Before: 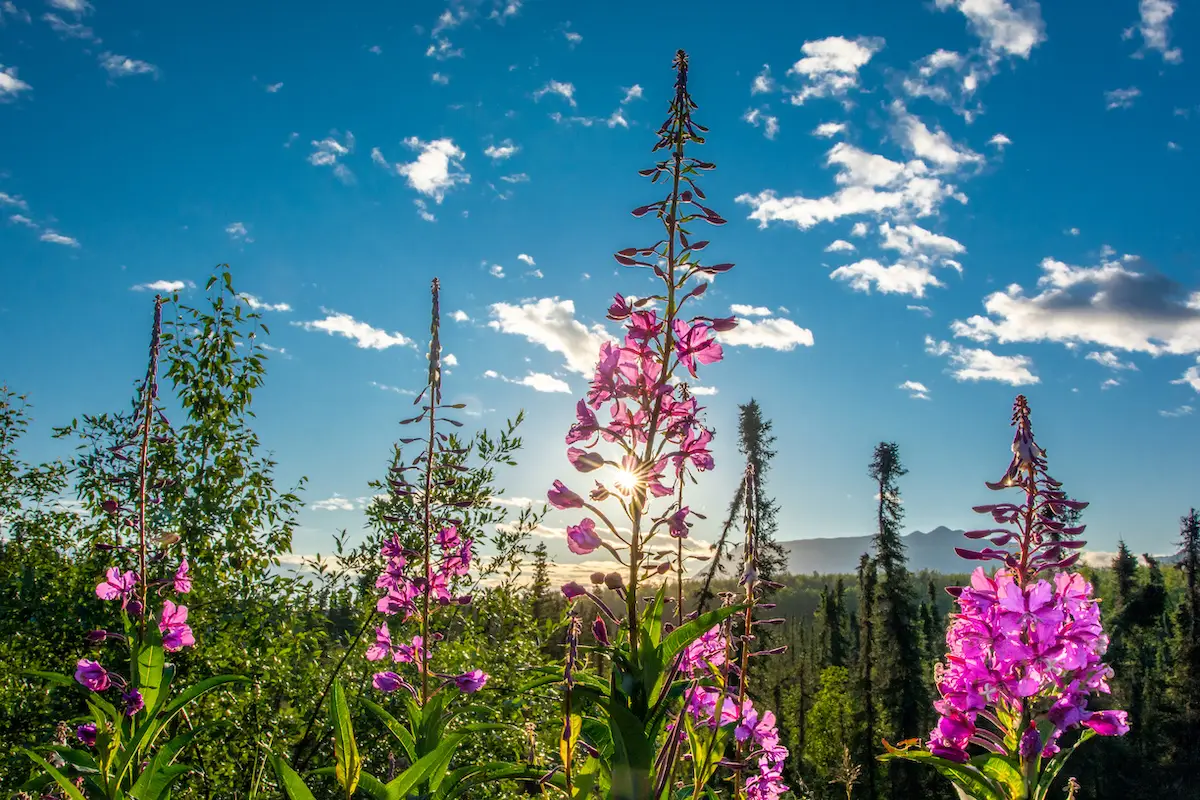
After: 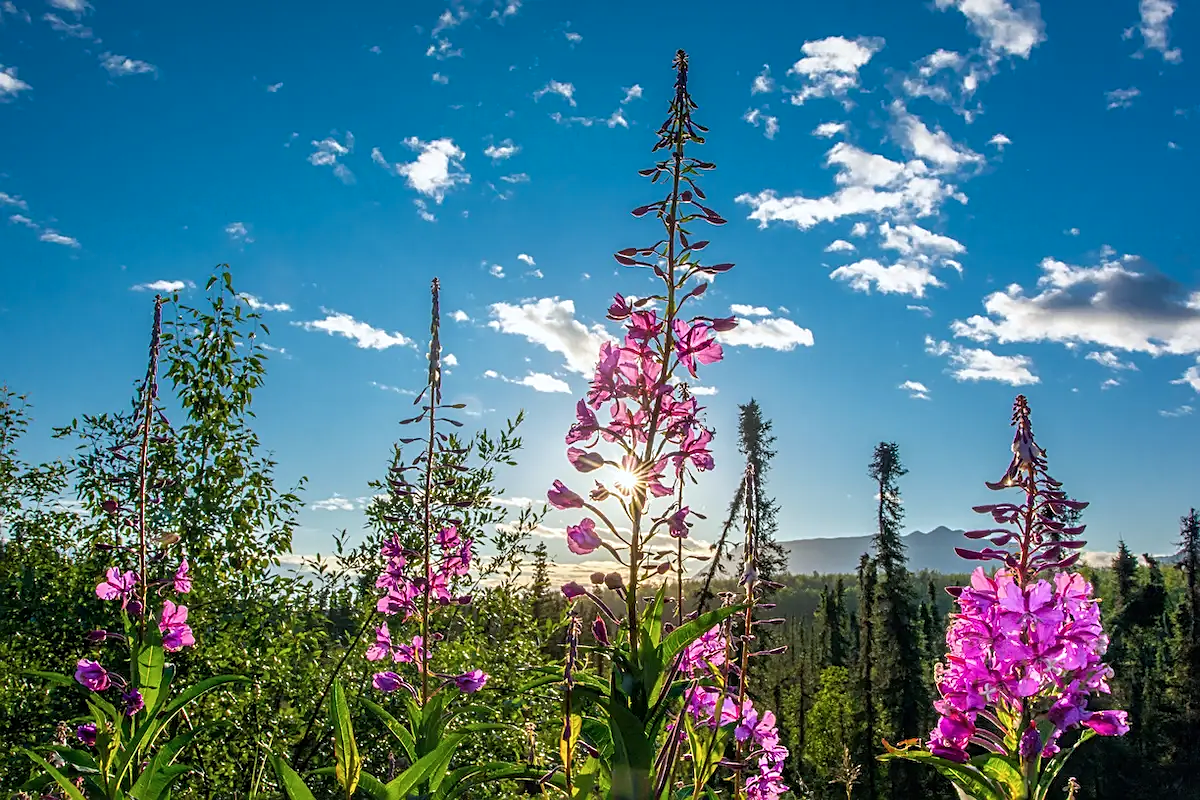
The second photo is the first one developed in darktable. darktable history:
sharpen: on, module defaults
color calibration: x 0.353, y 0.369, temperature 4690.6 K
